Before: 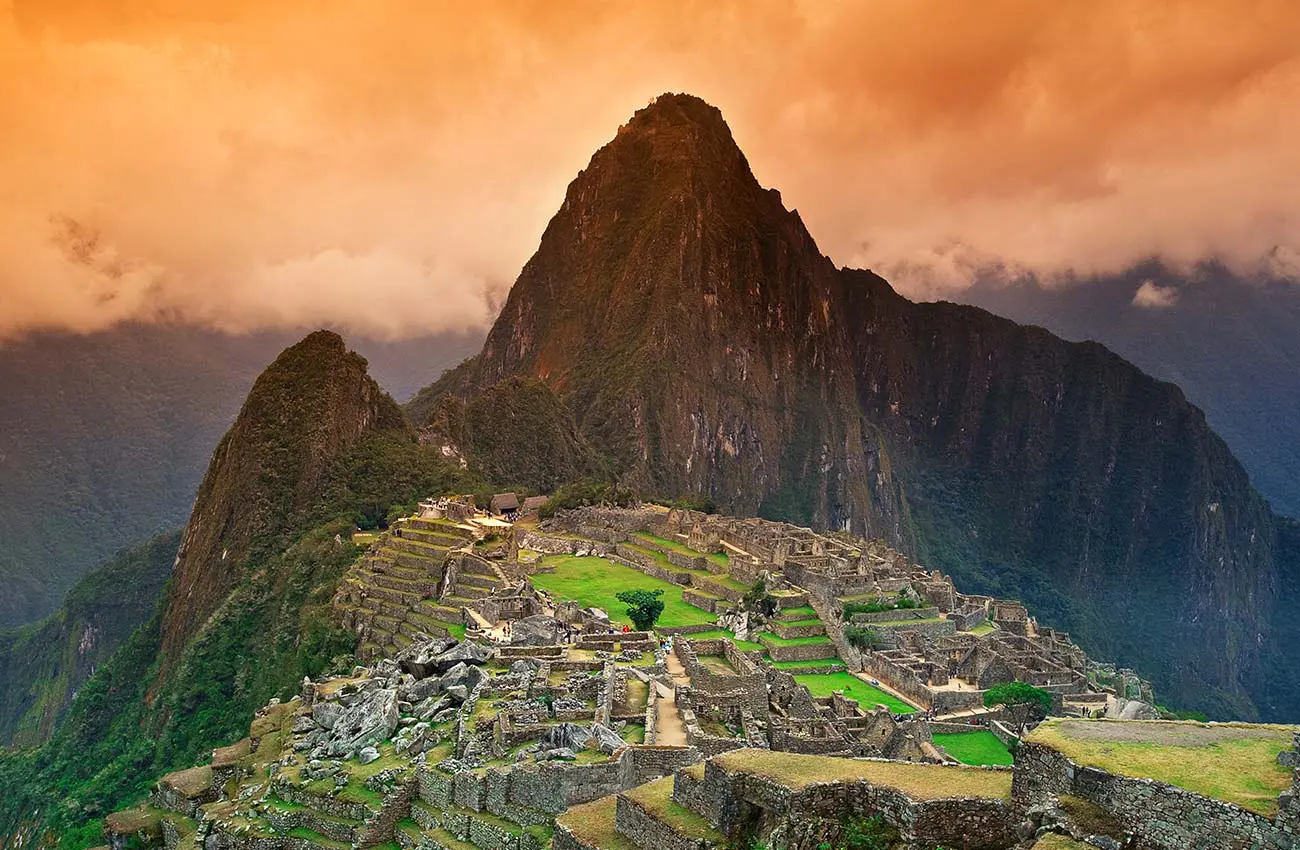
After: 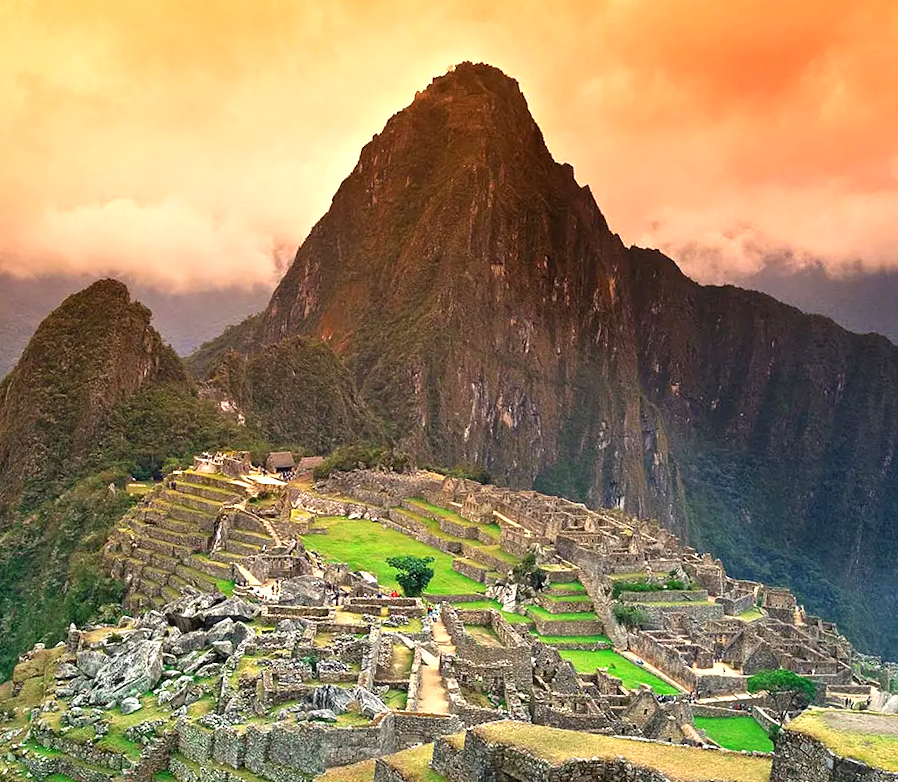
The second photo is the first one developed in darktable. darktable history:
exposure: black level correction 0, exposure 0.692 EV, compensate highlight preservation false
crop and rotate: angle -3.27°, left 14.099%, top 0.033%, right 10.863%, bottom 0.052%
color balance rgb: highlights gain › chroma 0.778%, highlights gain › hue 55.91°, perceptual saturation grading › global saturation -0.632%
